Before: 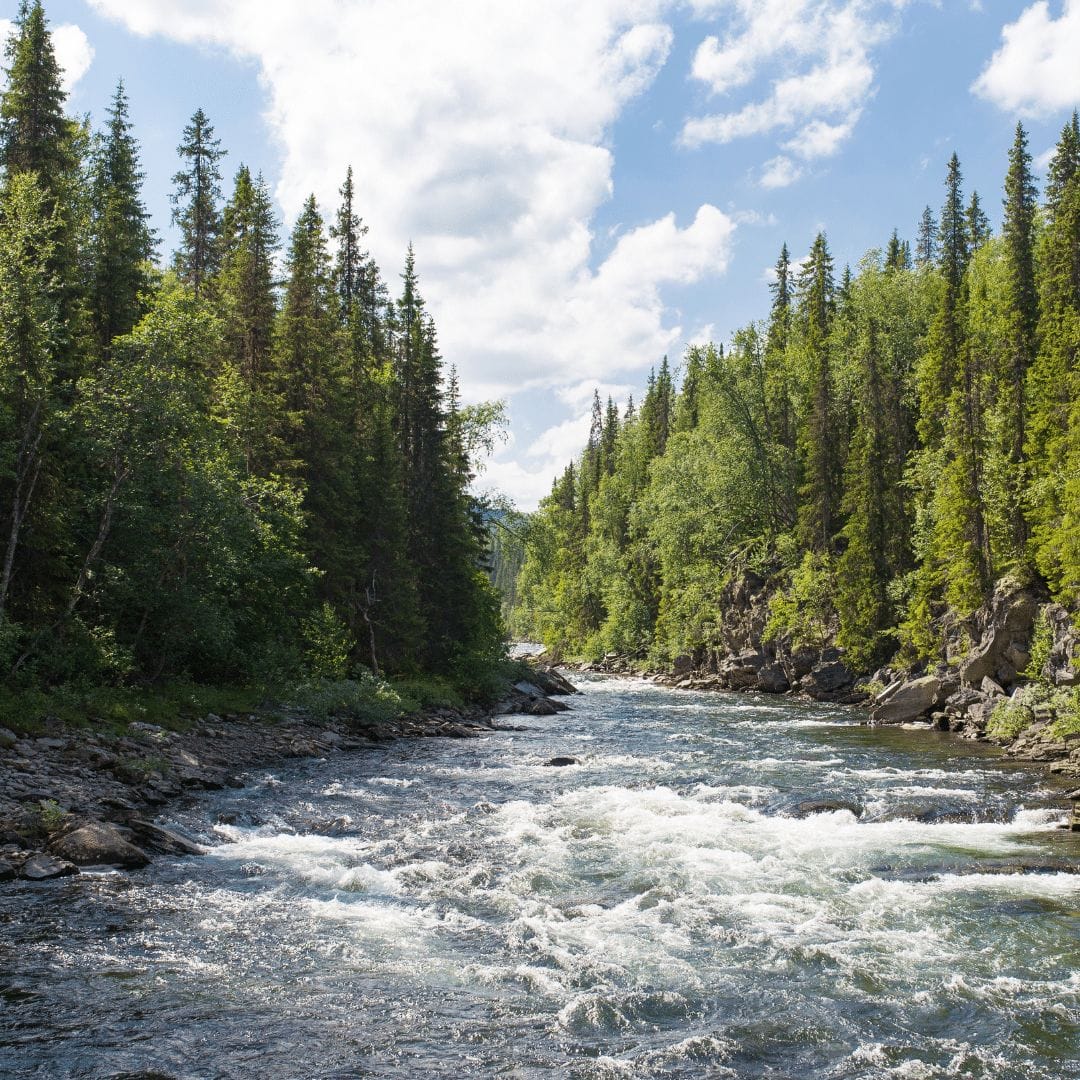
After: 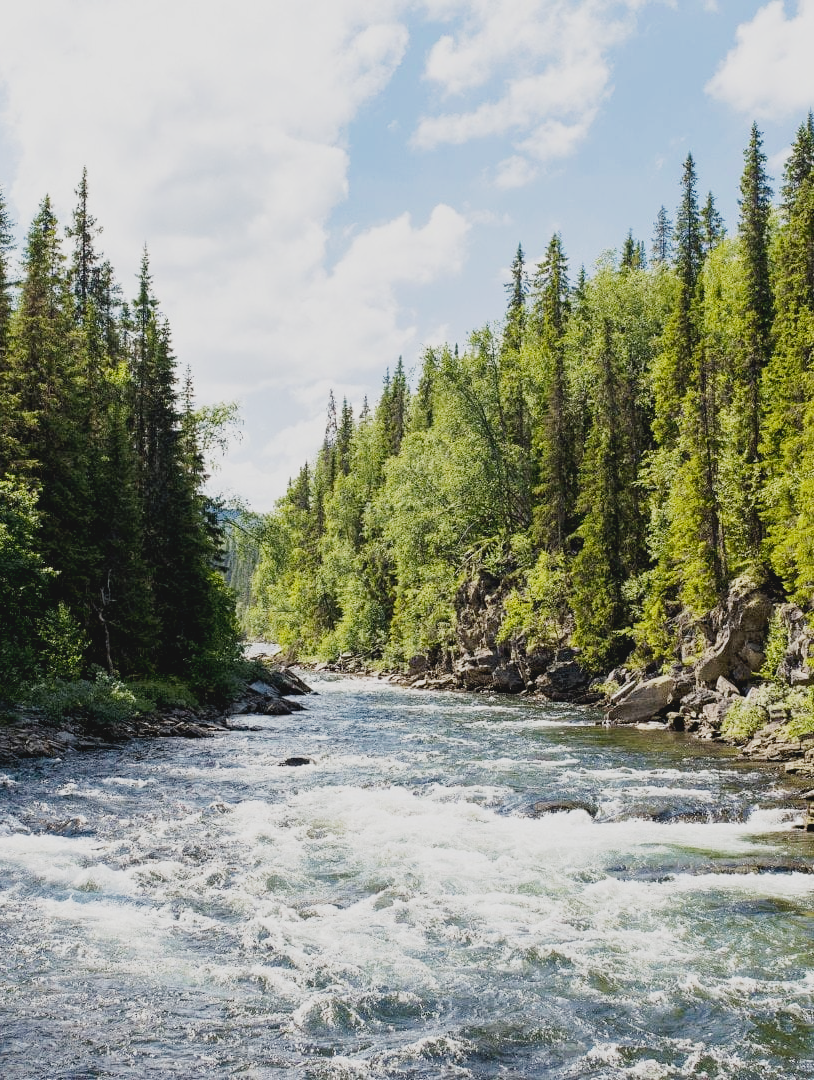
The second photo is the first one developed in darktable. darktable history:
tone curve: curves: ch0 [(0, 0) (0.003, 0.059) (0.011, 0.059) (0.025, 0.057) (0.044, 0.055) (0.069, 0.057) (0.1, 0.083) (0.136, 0.128) (0.177, 0.185) (0.224, 0.242) (0.277, 0.308) (0.335, 0.383) (0.399, 0.468) (0.468, 0.547) (0.543, 0.632) (0.623, 0.71) (0.709, 0.801) (0.801, 0.859) (0.898, 0.922) (1, 1)], preserve colors none
crop and rotate: left 24.6%
filmic rgb: black relative exposure -16 EV, white relative exposure 4.97 EV, hardness 6.25
